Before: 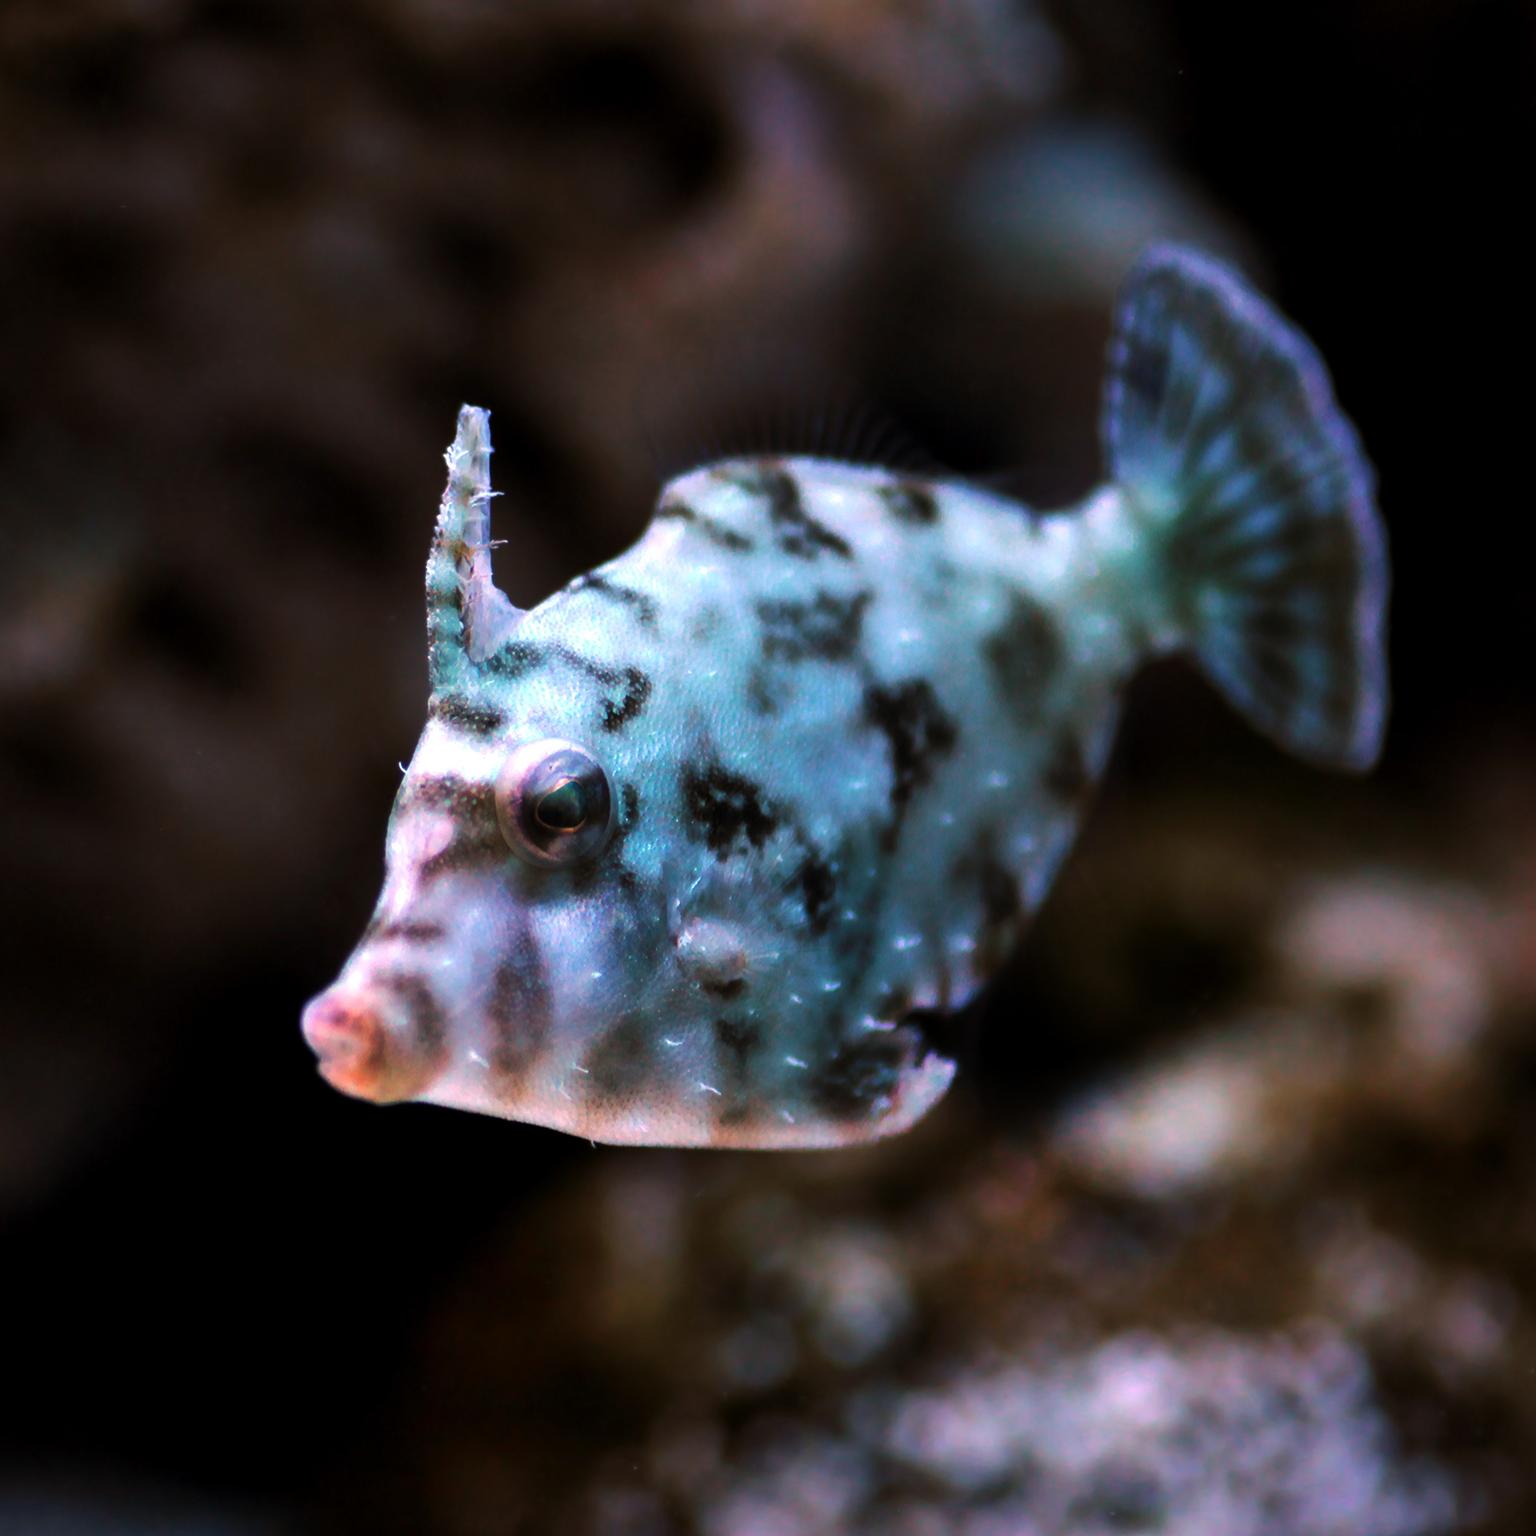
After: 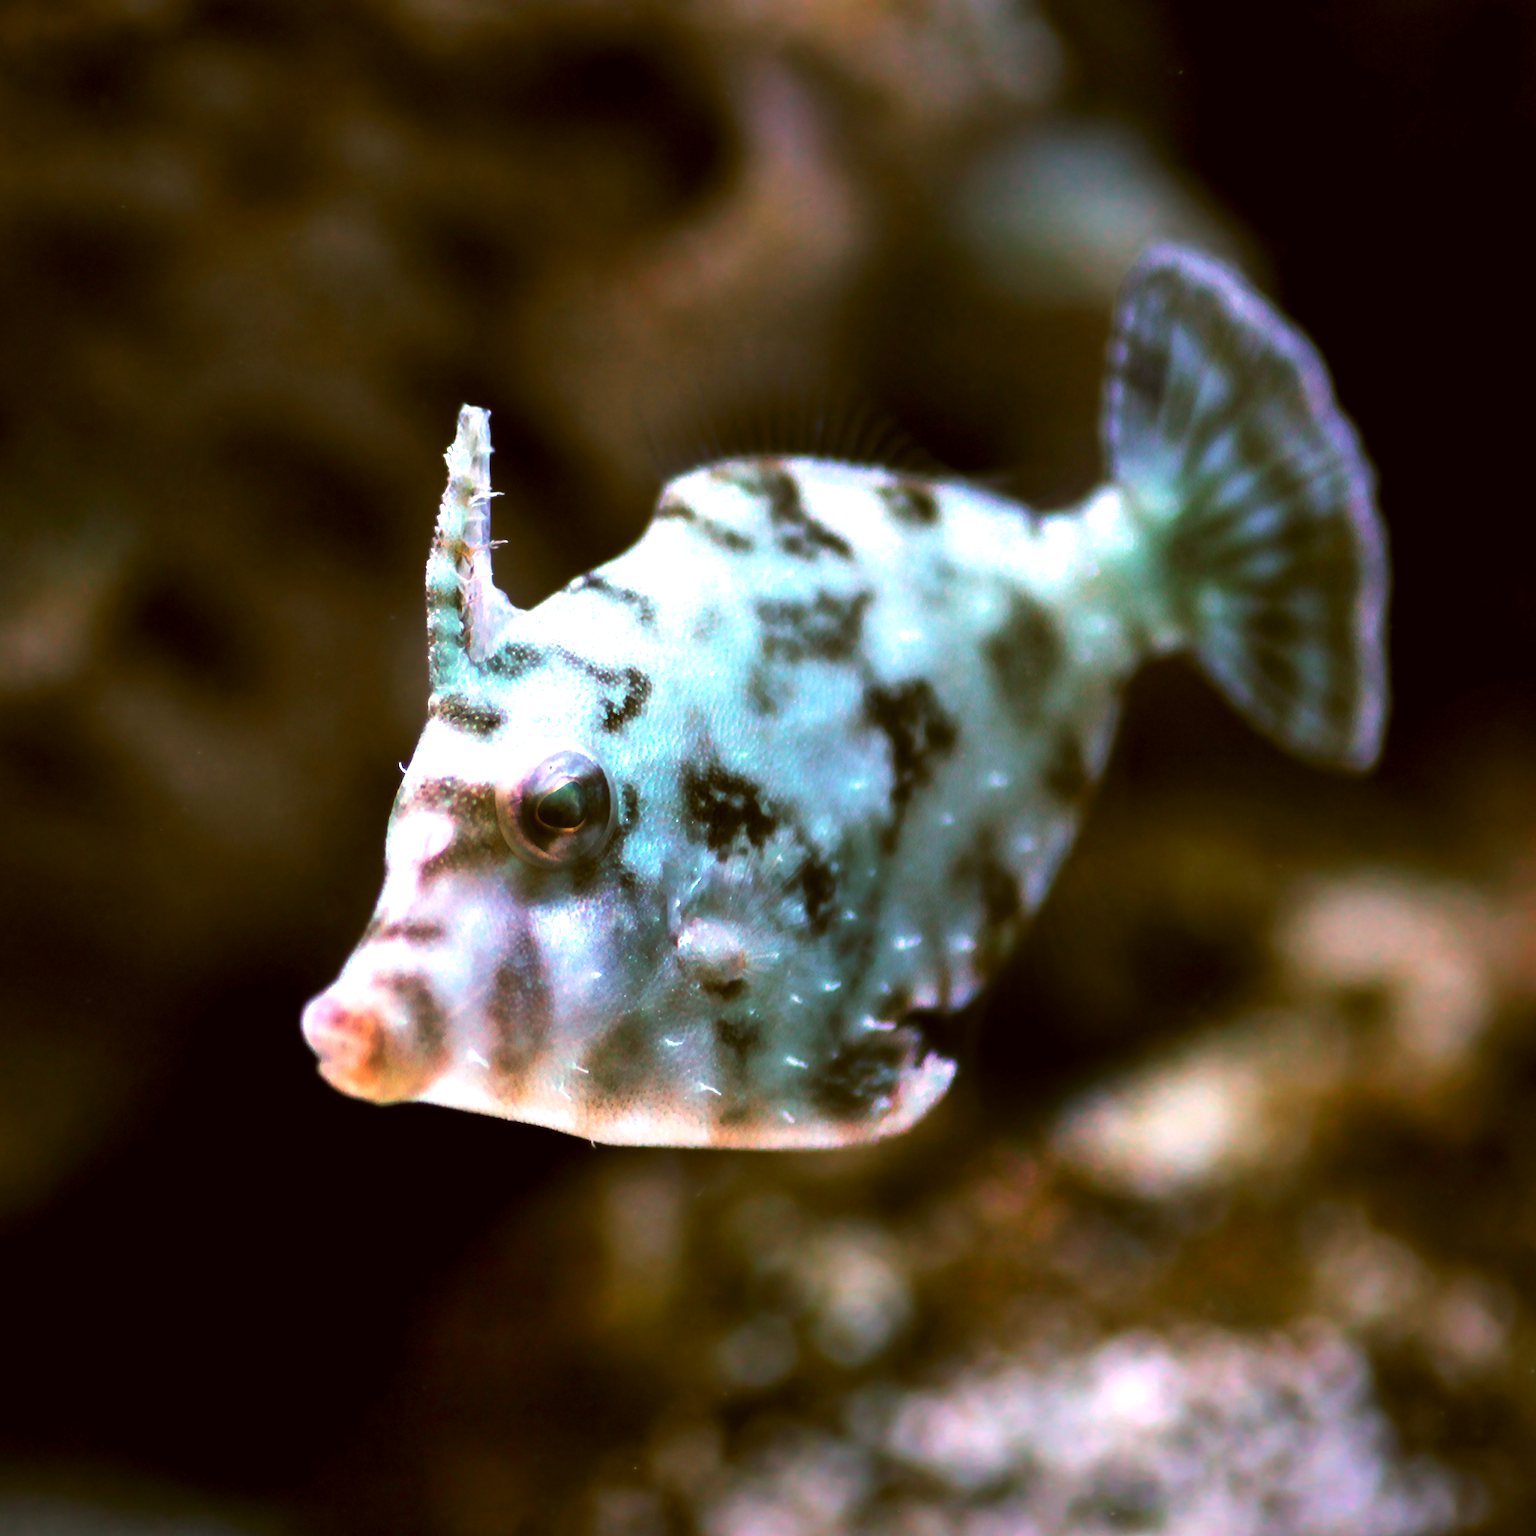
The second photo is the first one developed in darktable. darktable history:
exposure: black level correction 0, exposure 0.9 EV, compensate highlight preservation false
color correction: highlights a* -1.43, highlights b* 10.12, shadows a* 0.395, shadows b* 19.35
